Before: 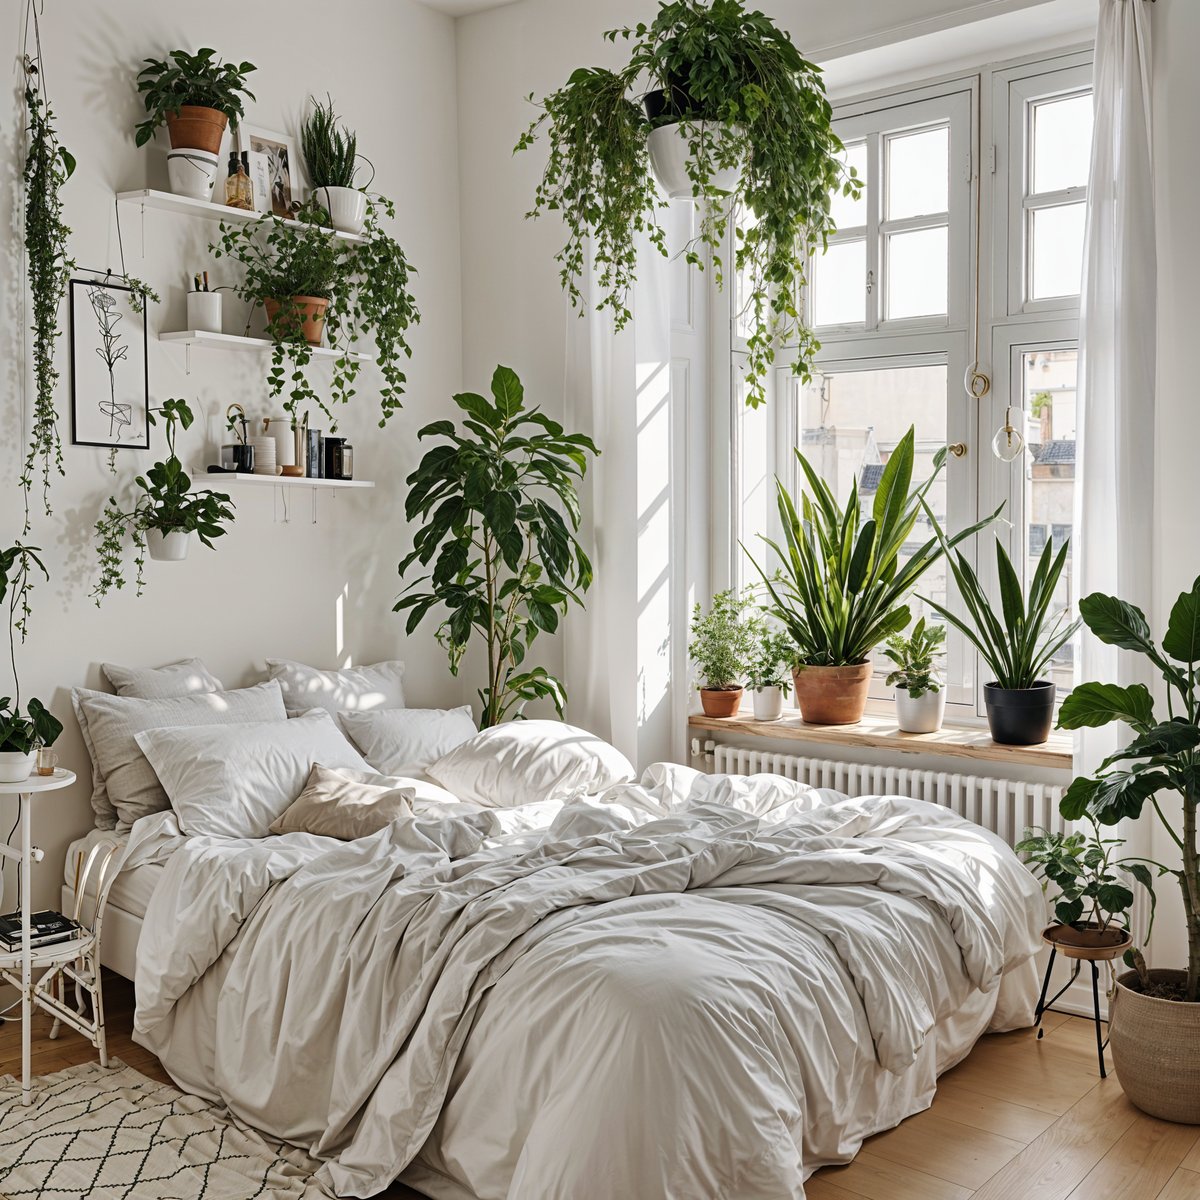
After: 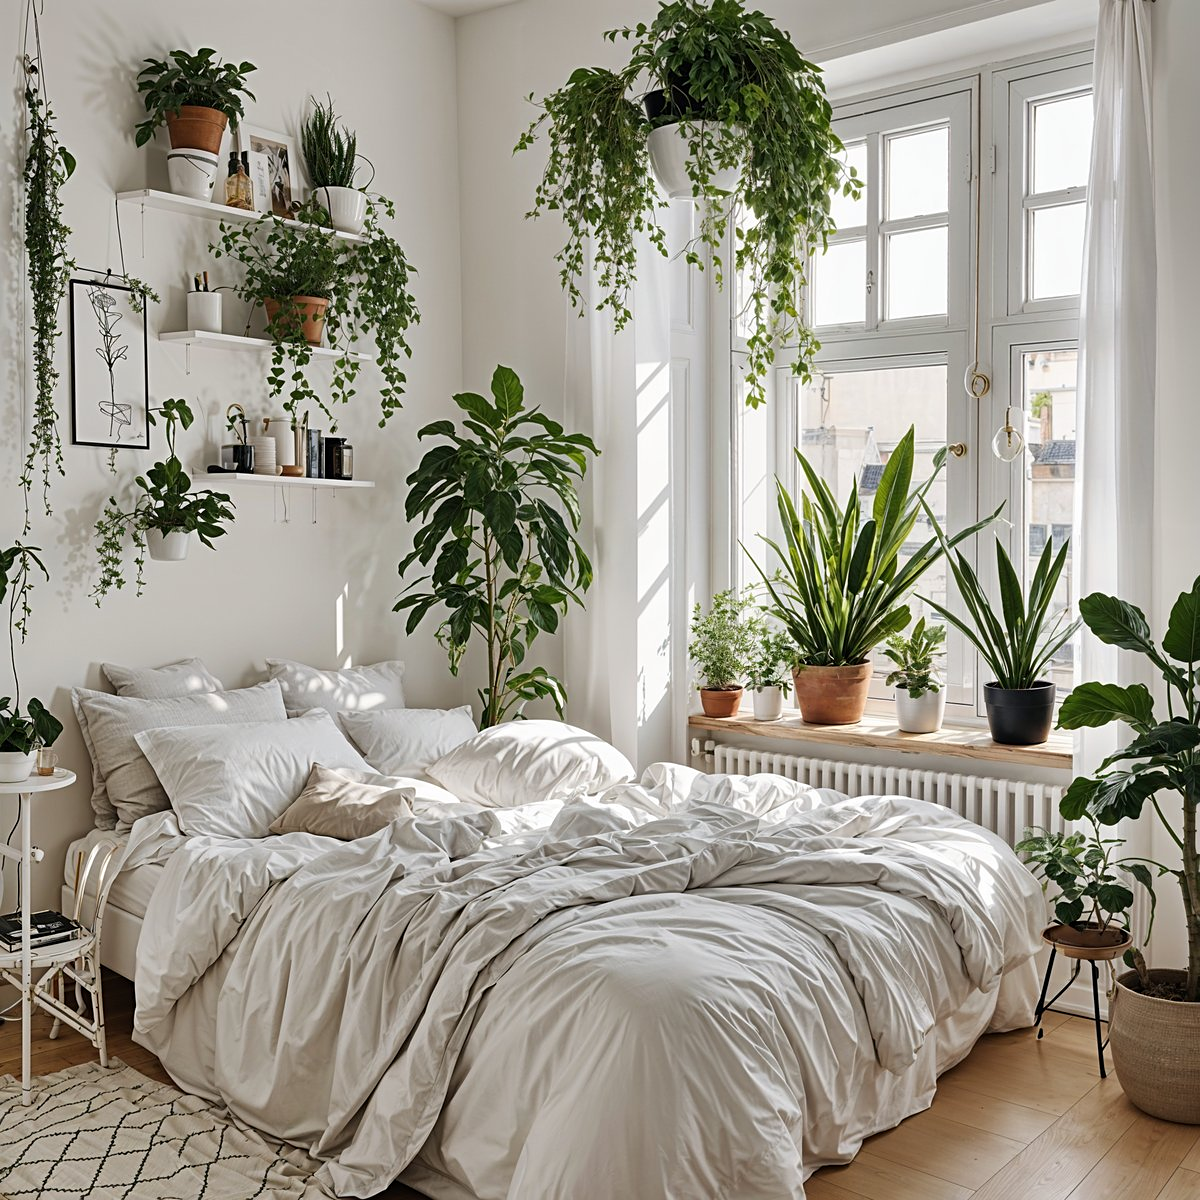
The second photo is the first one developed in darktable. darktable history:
sharpen: amount 0.207
